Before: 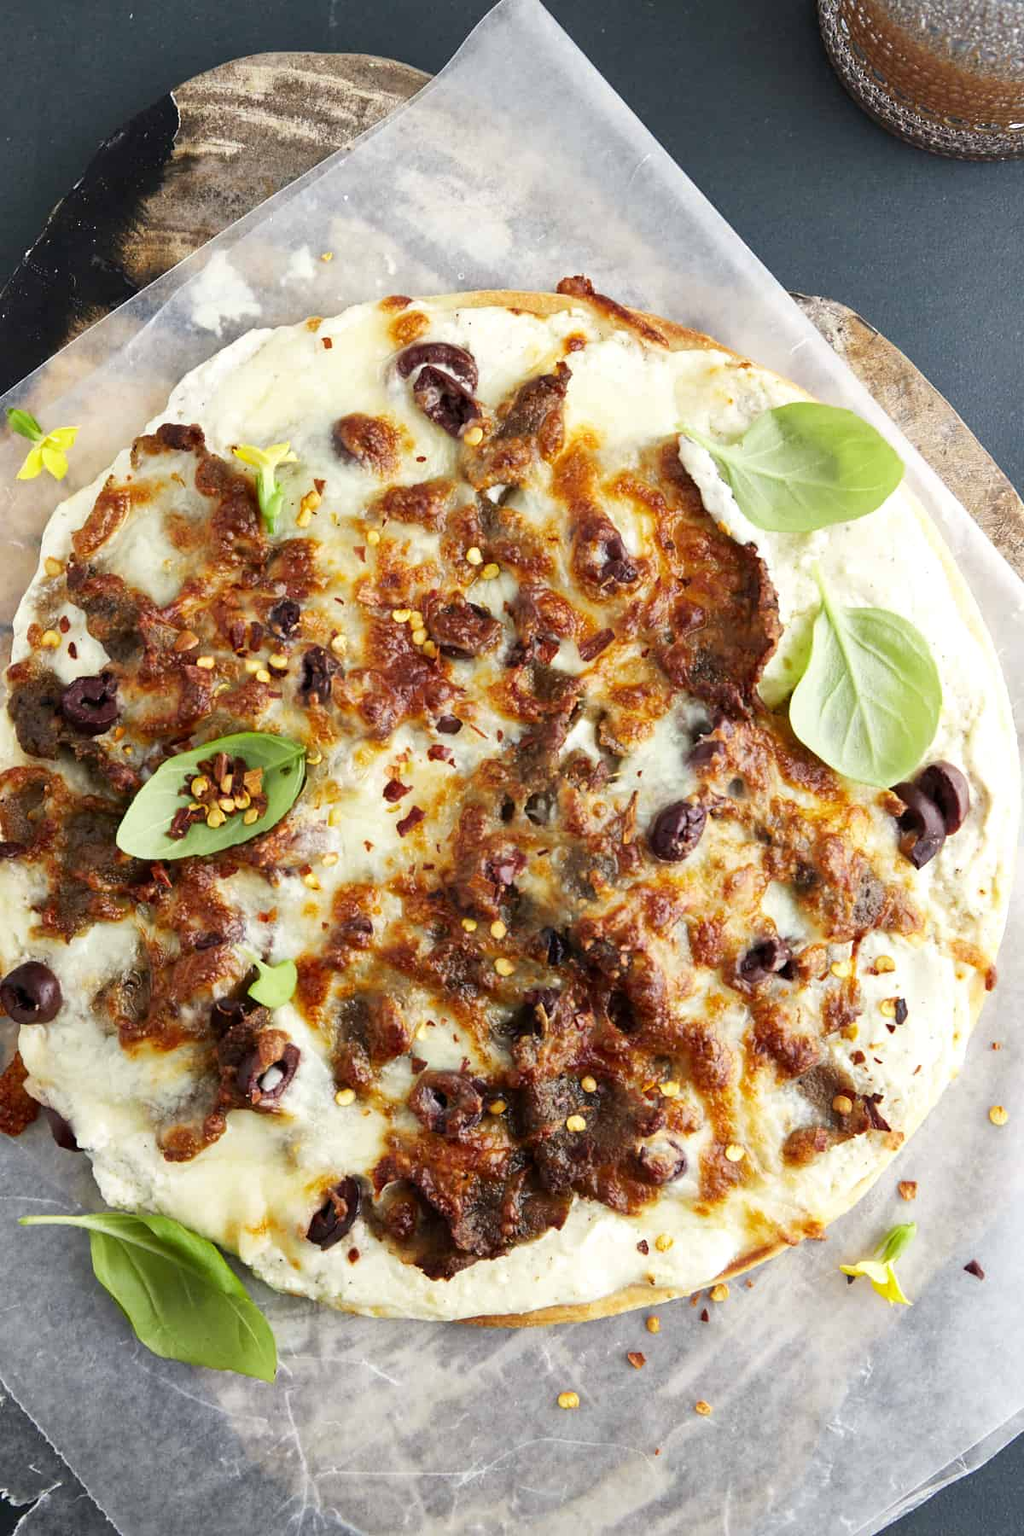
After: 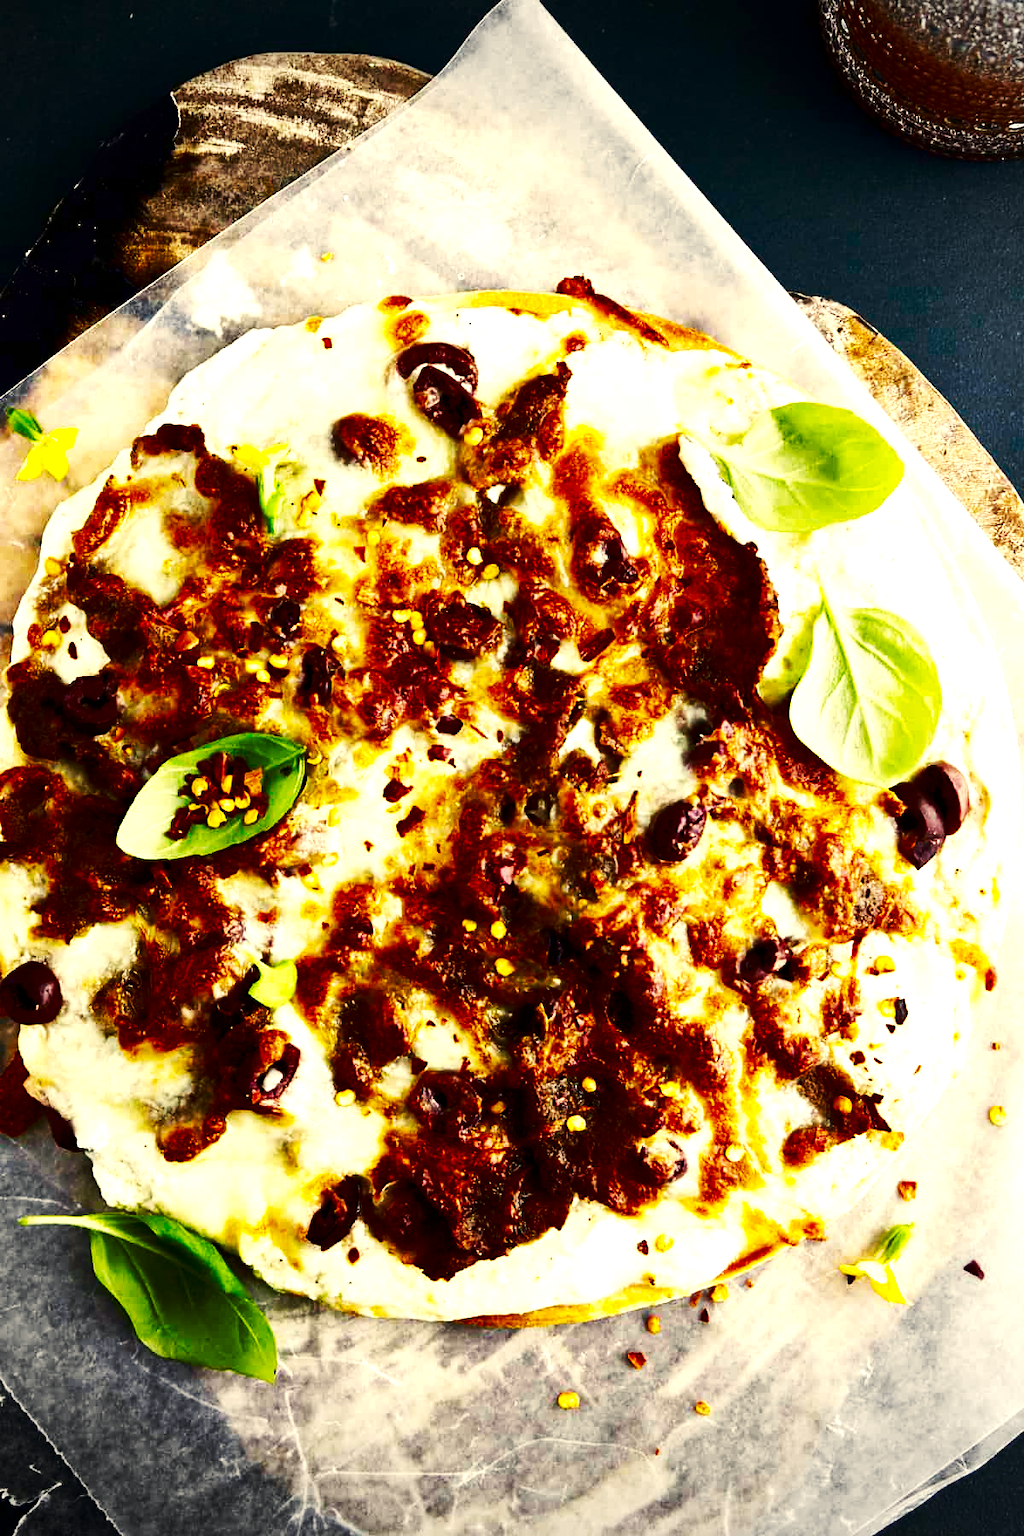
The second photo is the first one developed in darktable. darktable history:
color balance rgb: perceptual saturation grading › global saturation 31.294%, global vibrance 9.741%
tone equalizer: -8 EV -0.737 EV, -7 EV -0.698 EV, -6 EV -0.61 EV, -5 EV -0.366 EV, -3 EV 0.367 EV, -2 EV 0.6 EV, -1 EV 0.69 EV, +0 EV 0.773 EV, edges refinement/feathering 500, mask exposure compensation -1.57 EV, preserve details no
vignetting: on, module defaults
contrast brightness saturation: brightness -0.516
color correction: highlights a* 1.43, highlights b* 17.64
base curve: curves: ch0 [(0, 0) (0.257, 0.25) (0.482, 0.586) (0.757, 0.871) (1, 1)], preserve colors none
